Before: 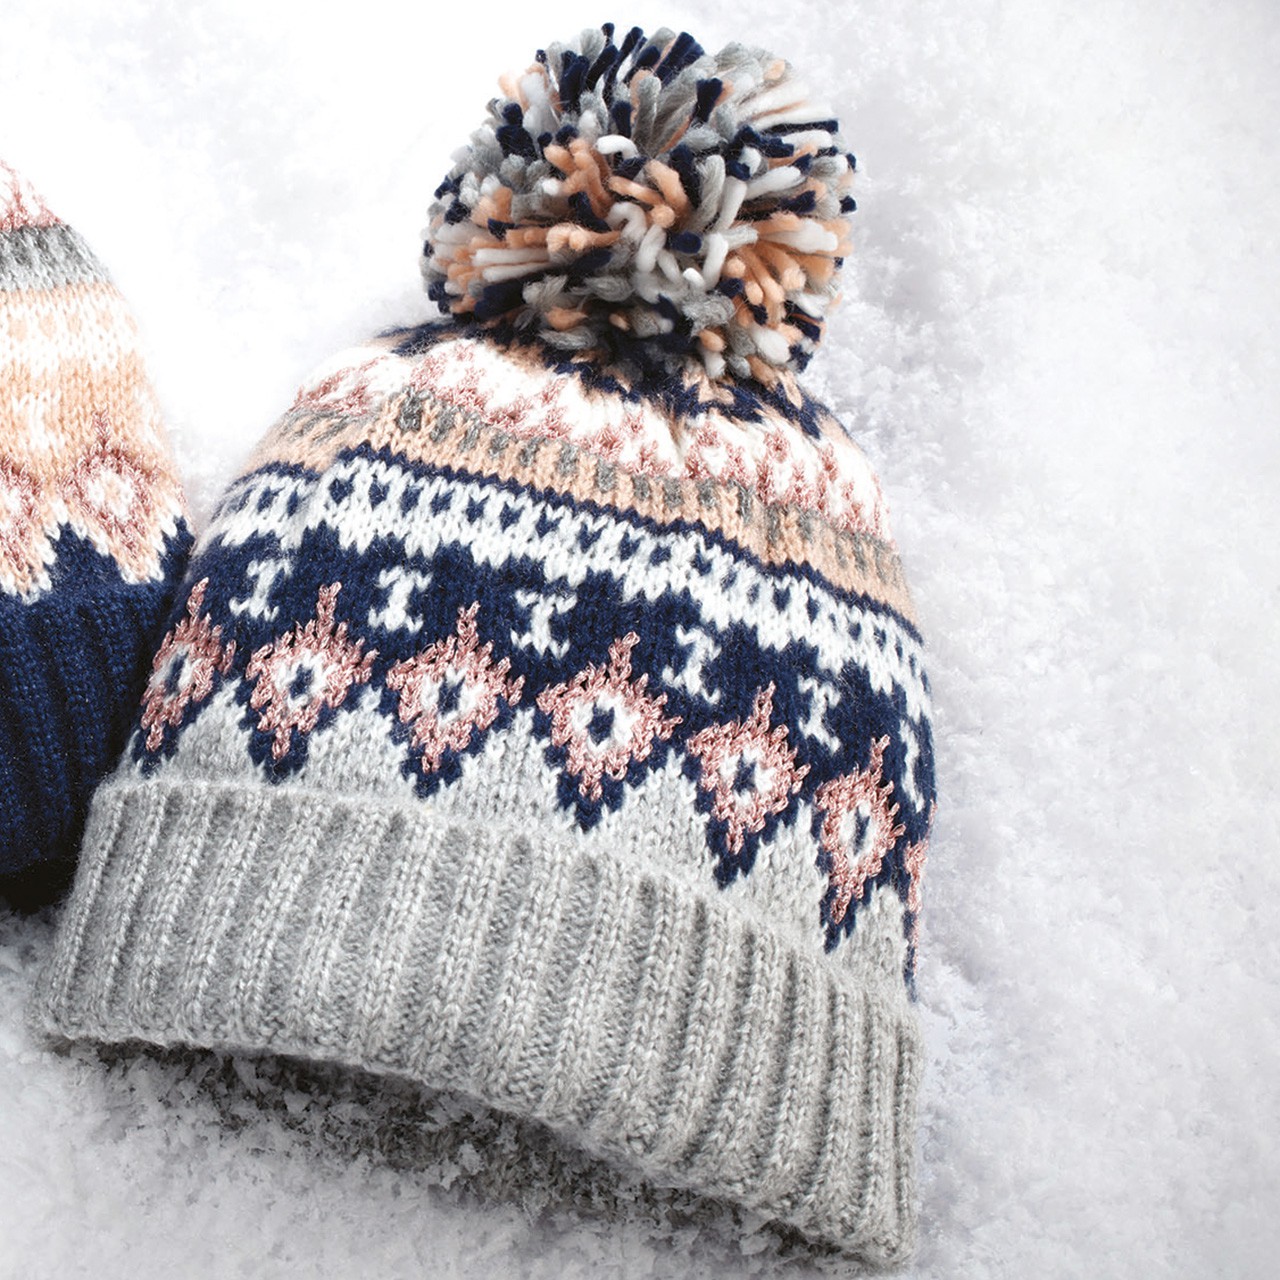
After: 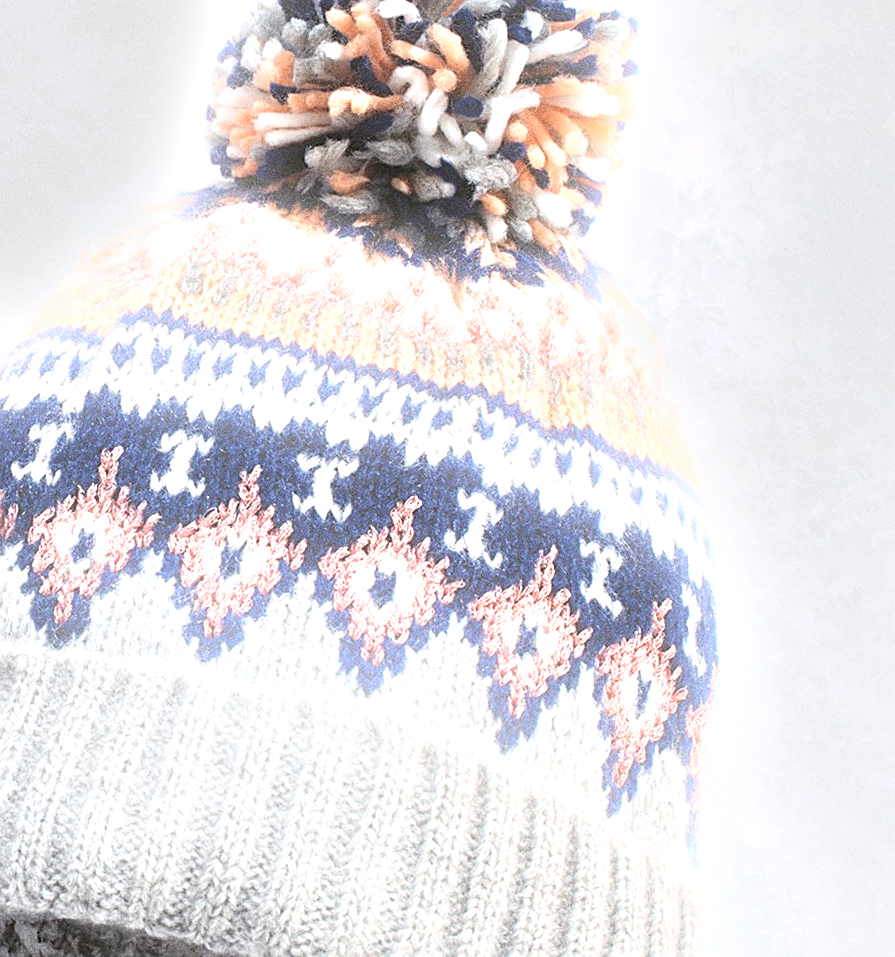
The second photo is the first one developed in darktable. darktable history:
crop and rotate: left 17.046%, top 10.659%, right 12.989%, bottom 14.553%
bloom: size 9%, threshold 100%, strength 7%
grain: coarseness 0.09 ISO, strength 40%
sharpen: on, module defaults
exposure: black level correction -0.001, exposure 0.9 EV, compensate exposure bias true, compensate highlight preservation false
